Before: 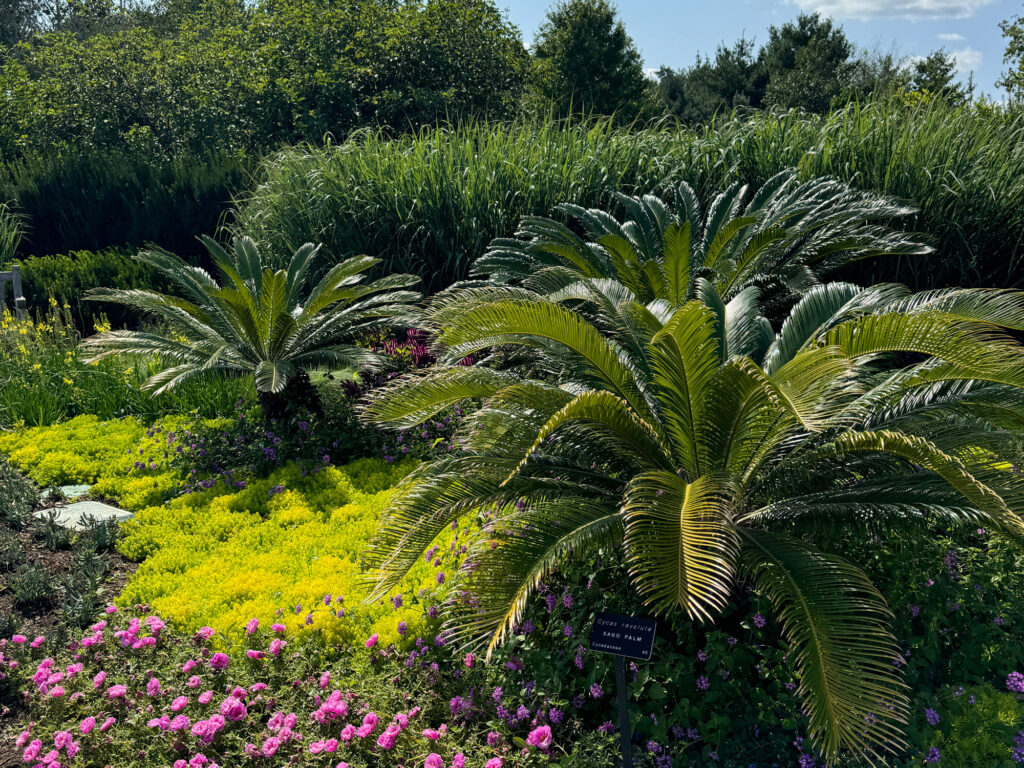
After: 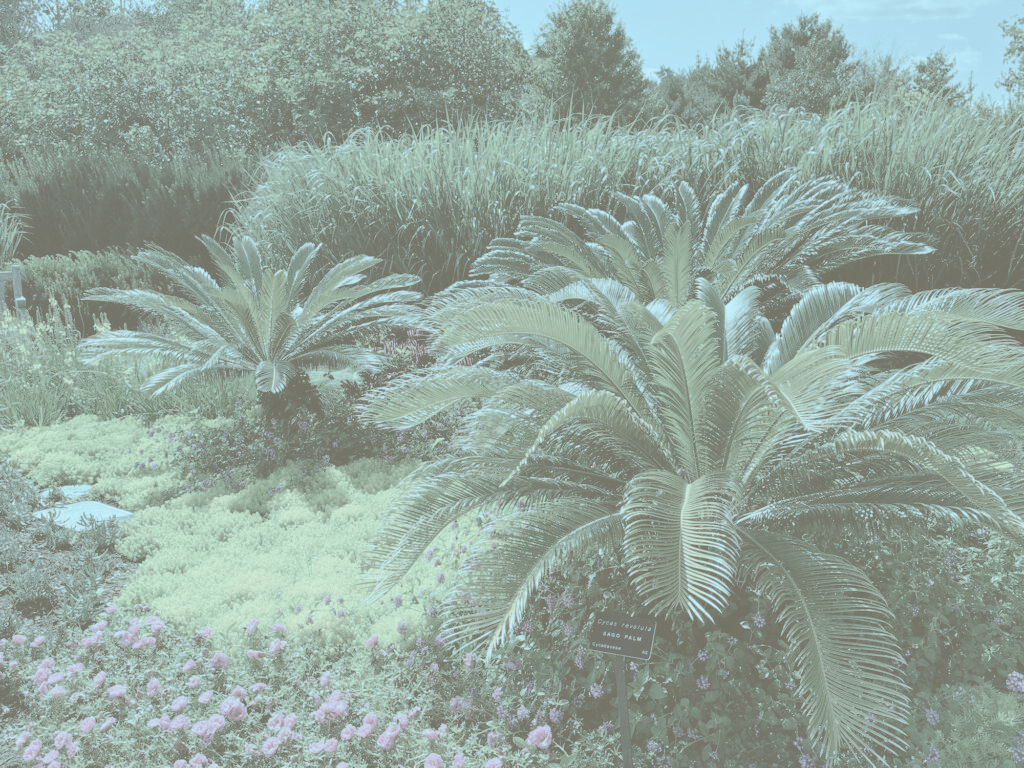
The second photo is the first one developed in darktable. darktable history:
contrast brightness saturation: contrast -0.32, brightness 0.75, saturation -0.78
color correction: highlights a* -14.62, highlights b* -16.22, shadows a* 10.12, shadows b* 29.4
